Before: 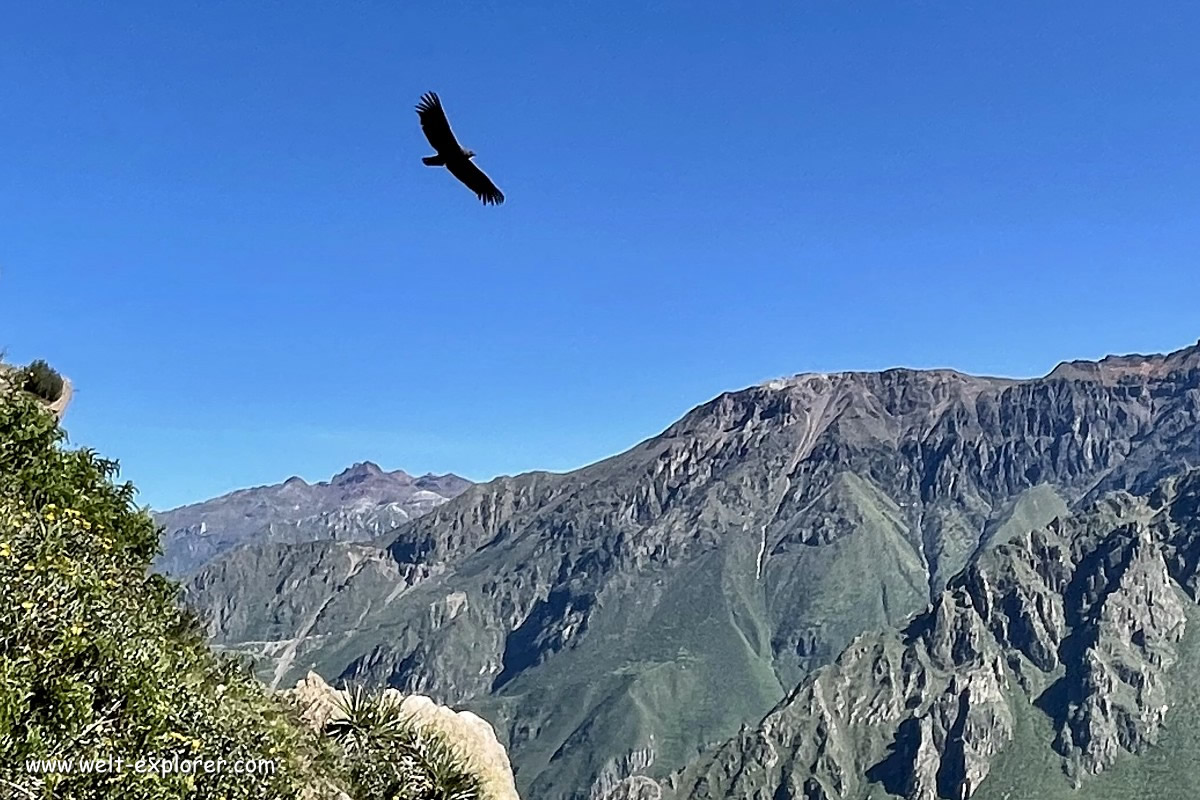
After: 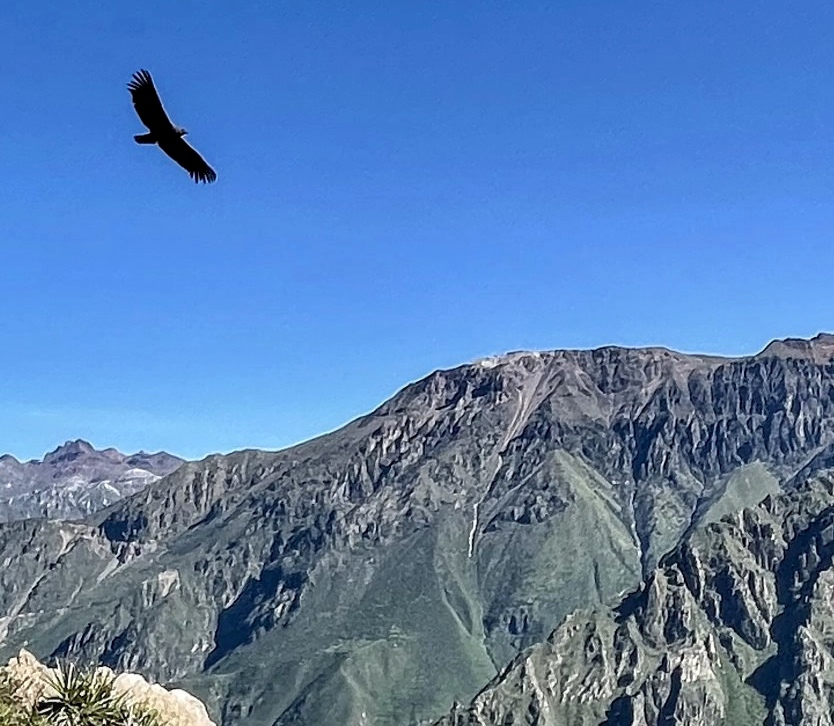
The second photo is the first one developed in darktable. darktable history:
crop and rotate: left 24.034%, top 2.838%, right 6.406%, bottom 6.299%
local contrast: on, module defaults
